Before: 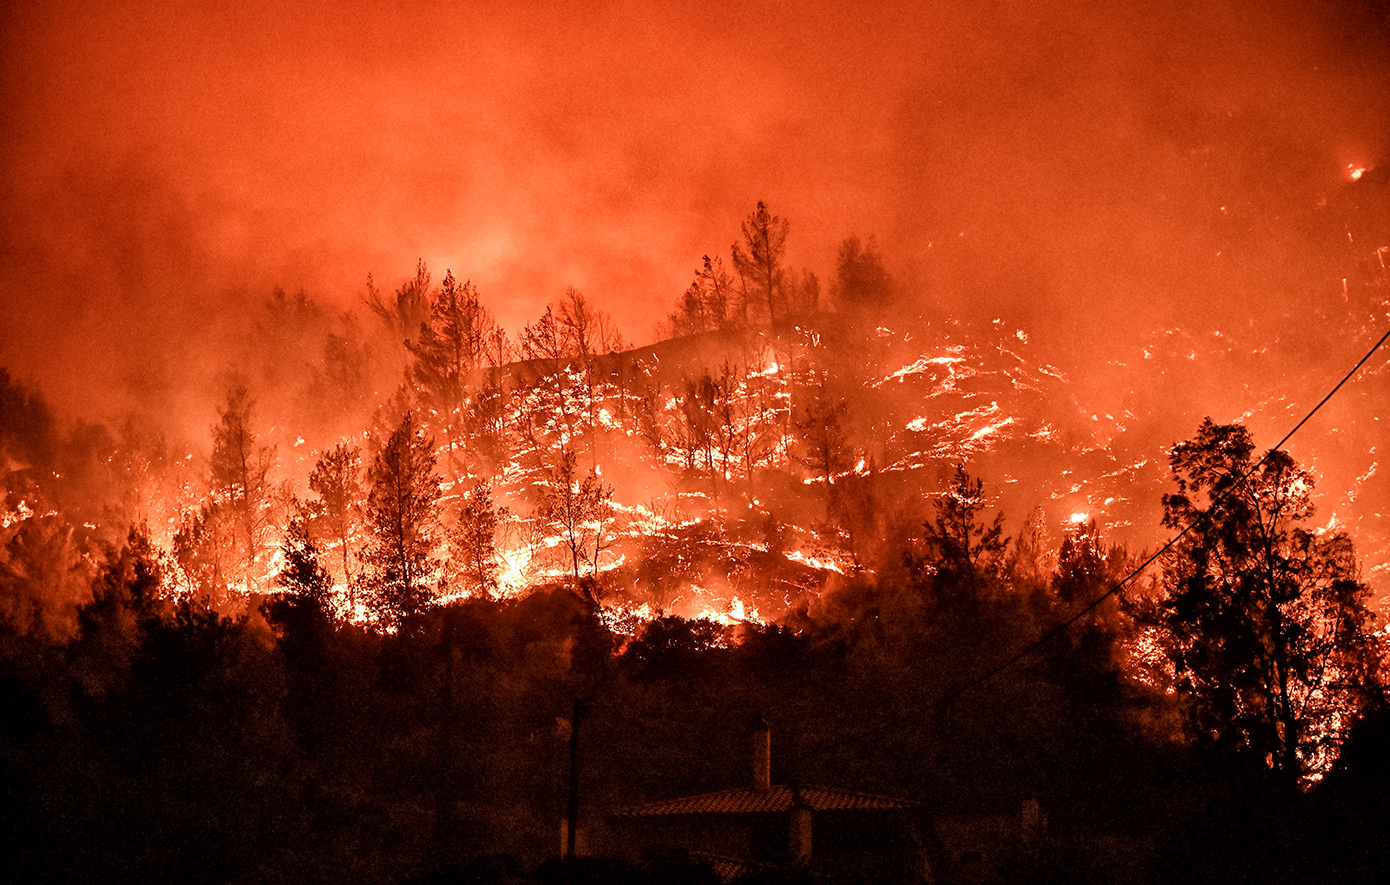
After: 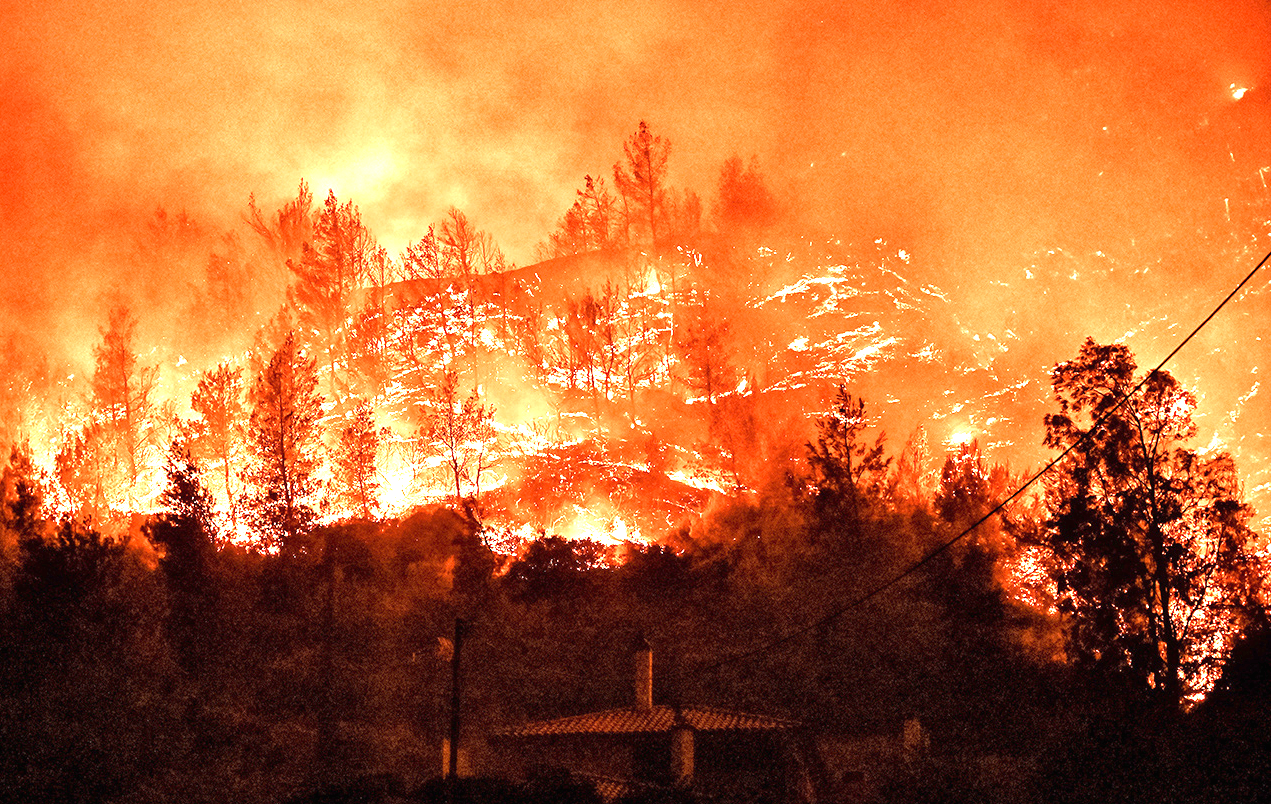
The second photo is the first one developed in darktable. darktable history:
crop and rotate: left 8.506%, top 9.08%
exposure: black level correction 0, exposure 1.937 EV, compensate exposure bias true, compensate highlight preservation false
